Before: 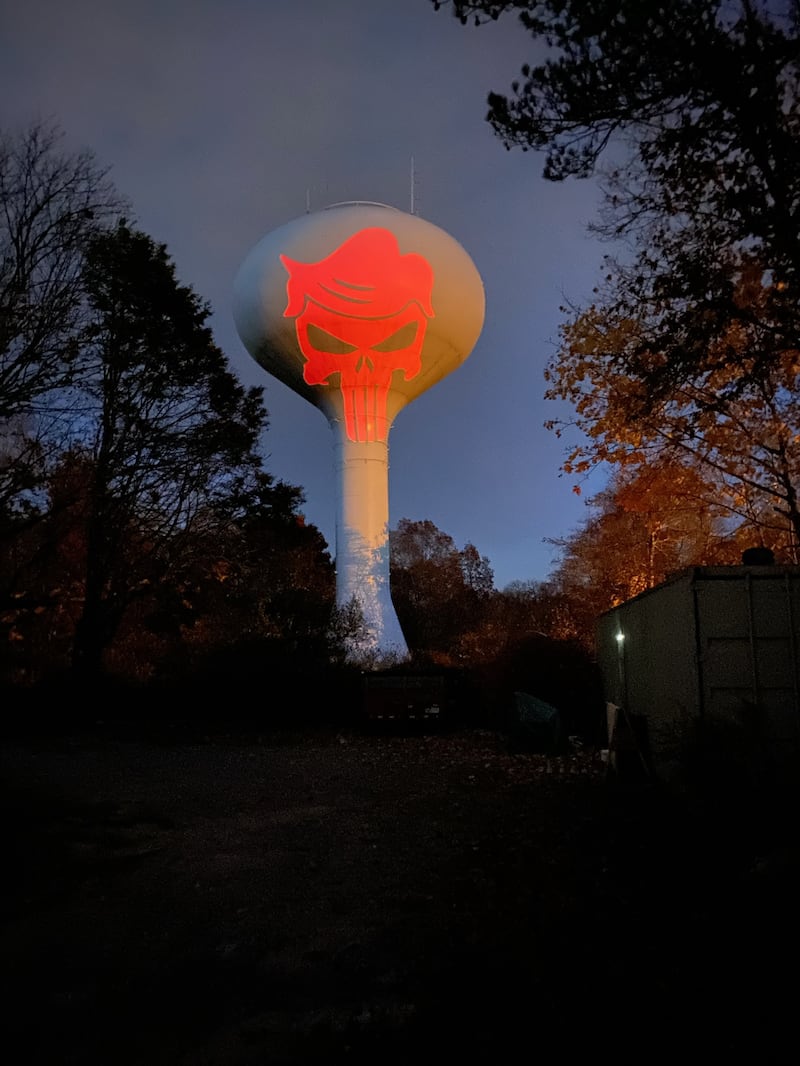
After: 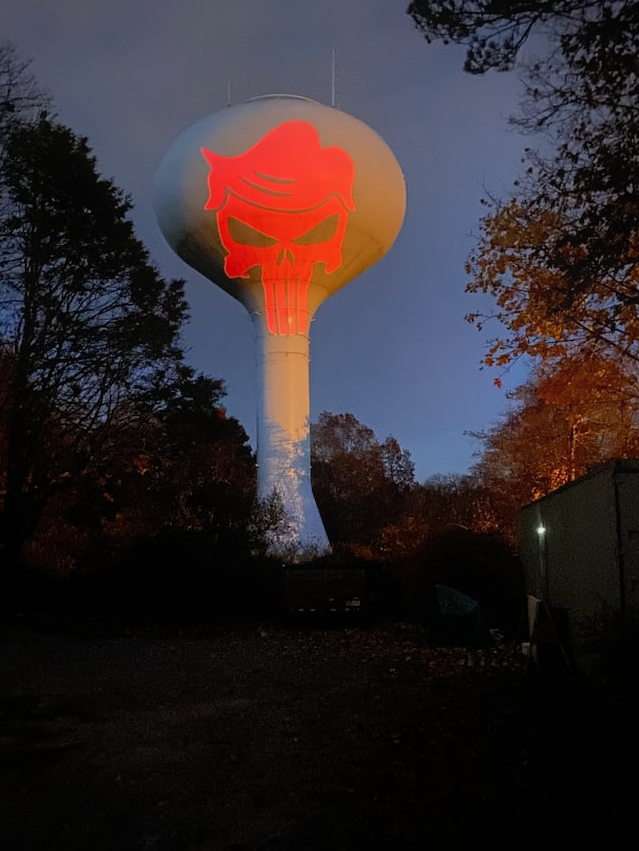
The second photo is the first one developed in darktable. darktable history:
crop and rotate: left 10.071%, top 10.071%, right 10.02%, bottom 10.02%
contrast equalizer: y [[0.439, 0.44, 0.442, 0.457, 0.493, 0.498], [0.5 ×6], [0.5 ×6], [0 ×6], [0 ×6]], mix 0.59
